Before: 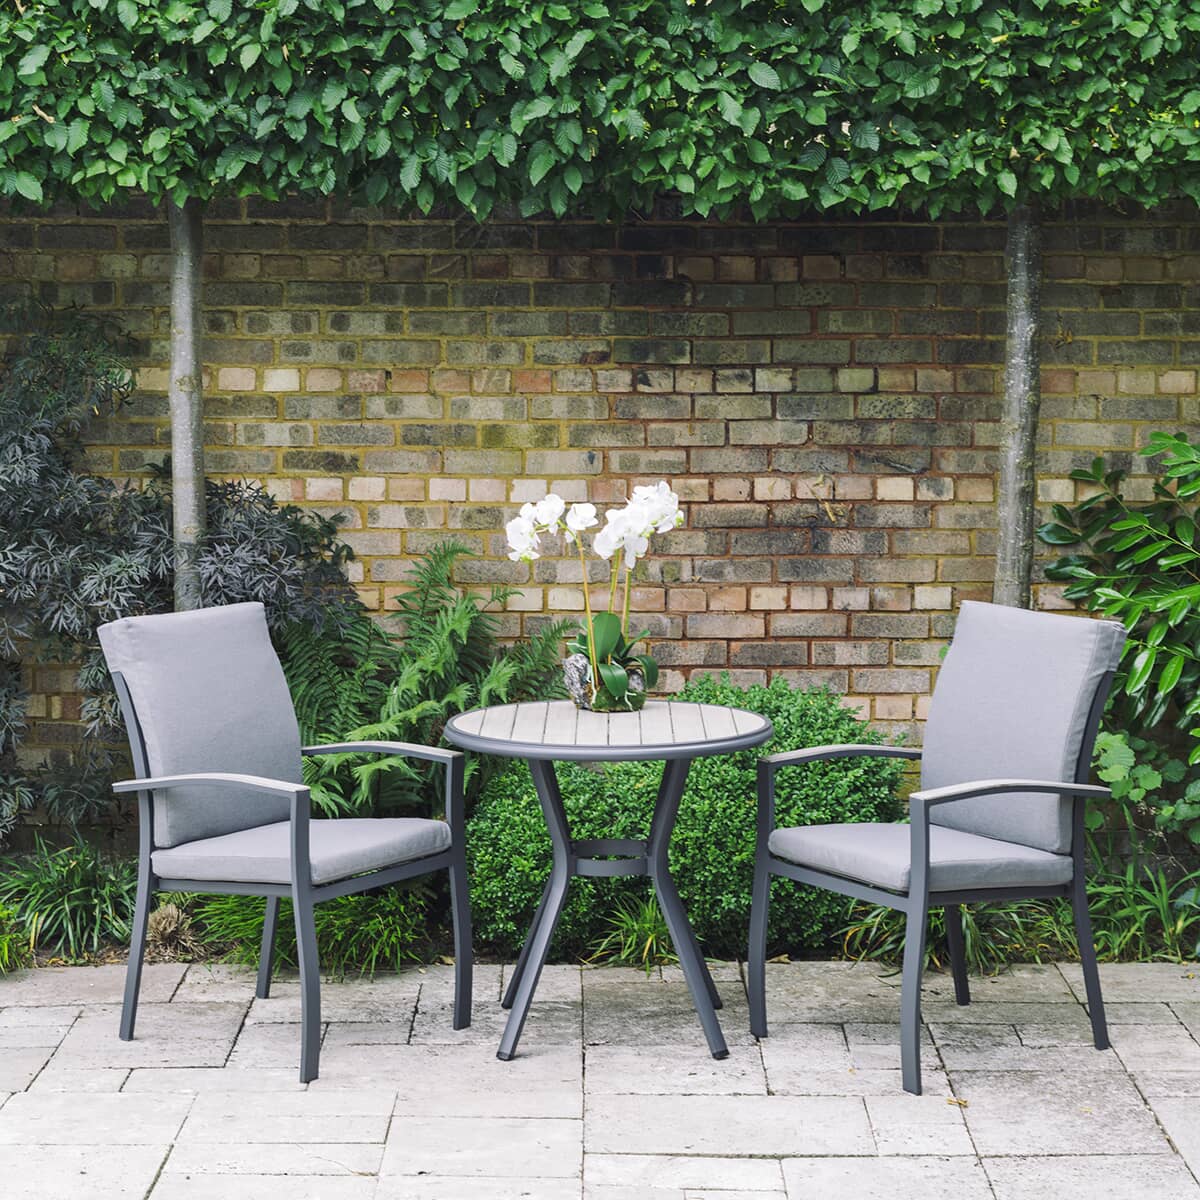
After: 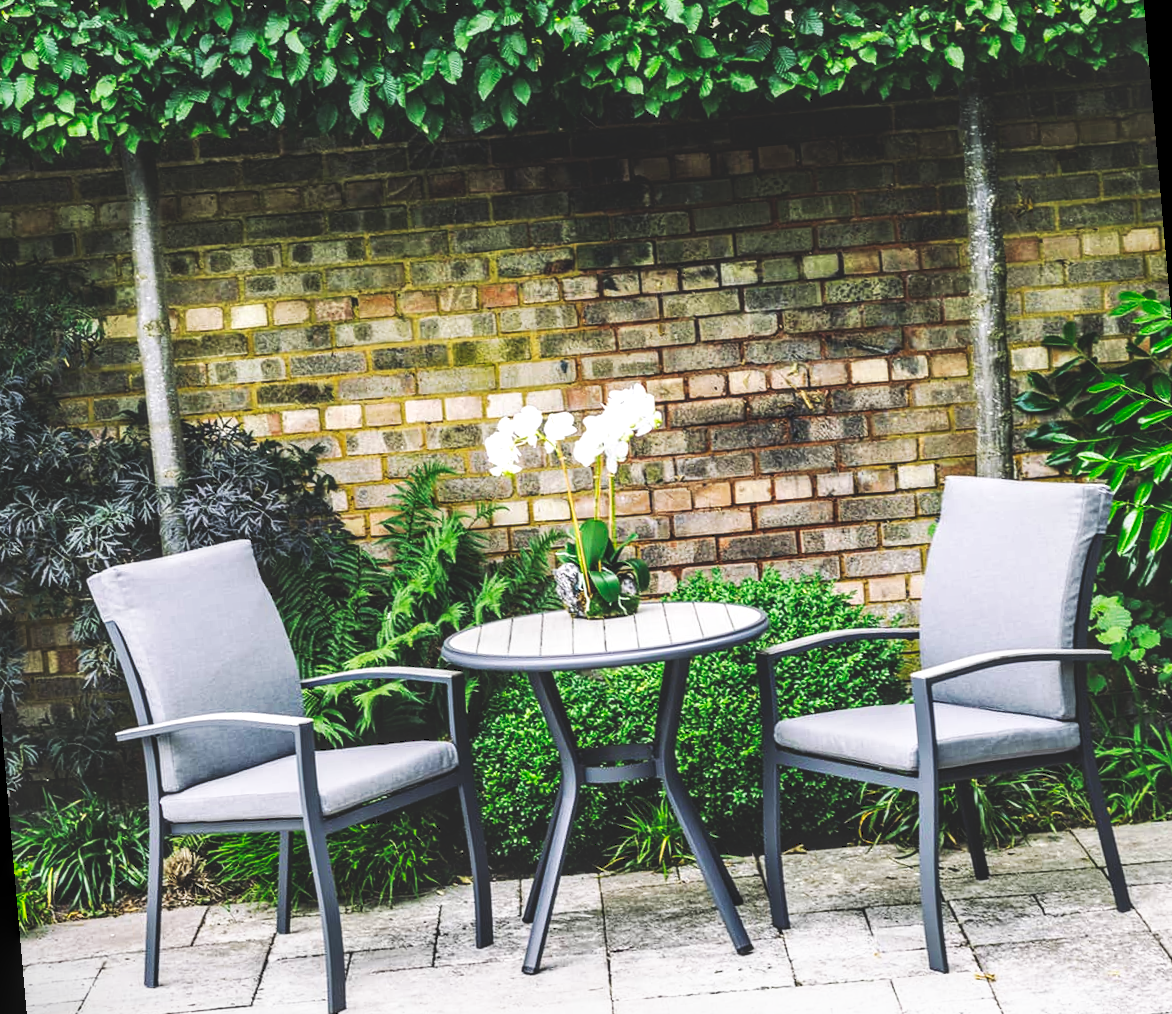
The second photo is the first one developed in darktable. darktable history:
tone curve: curves: ch0 [(0, 0) (0.003, 0.156) (0.011, 0.156) (0.025, 0.161) (0.044, 0.161) (0.069, 0.161) (0.1, 0.166) (0.136, 0.168) (0.177, 0.179) (0.224, 0.202) (0.277, 0.241) (0.335, 0.296) (0.399, 0.378) (0.468, 0.484) (0.543, 0.604) (0.623, 0.728) (0.709, 0.822) (0.801, 0.918) (0.898, 0.98) (1, 1)], preserve colors none
local contrast: detail 130%
rotate and perspective: rotation -5°, crop left 0.05, crop right 0.952, crop top 0.11, crop bottom 0.89
